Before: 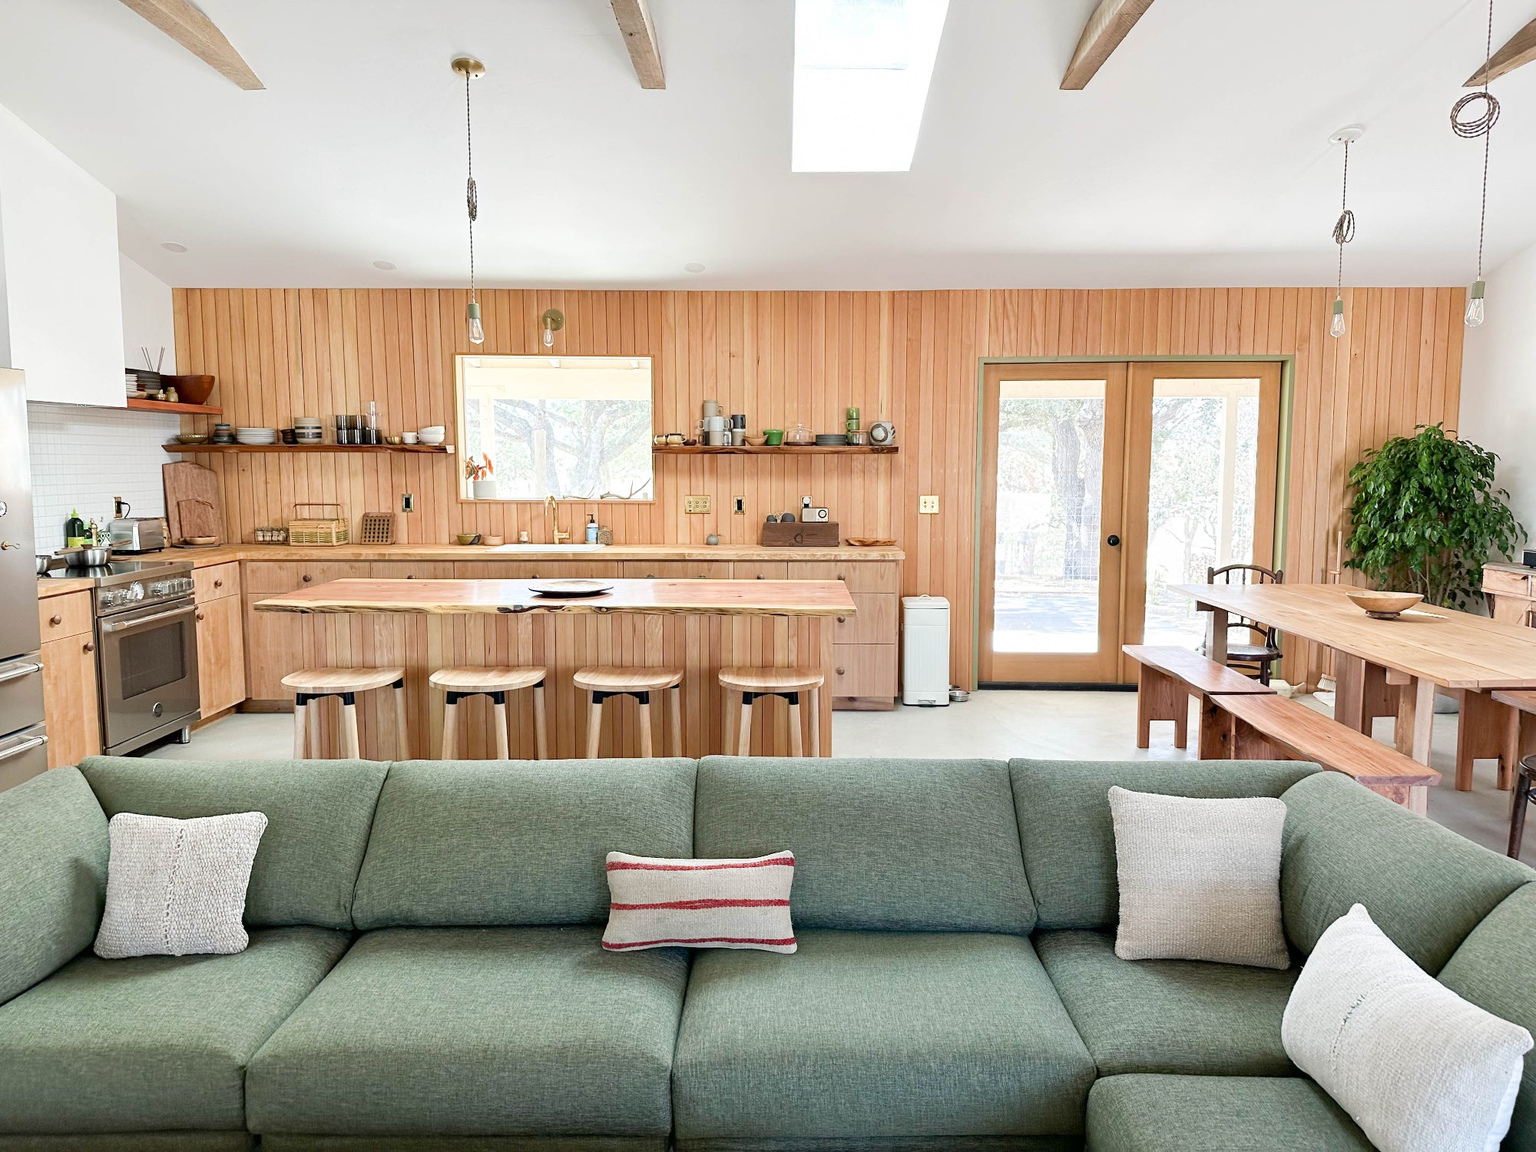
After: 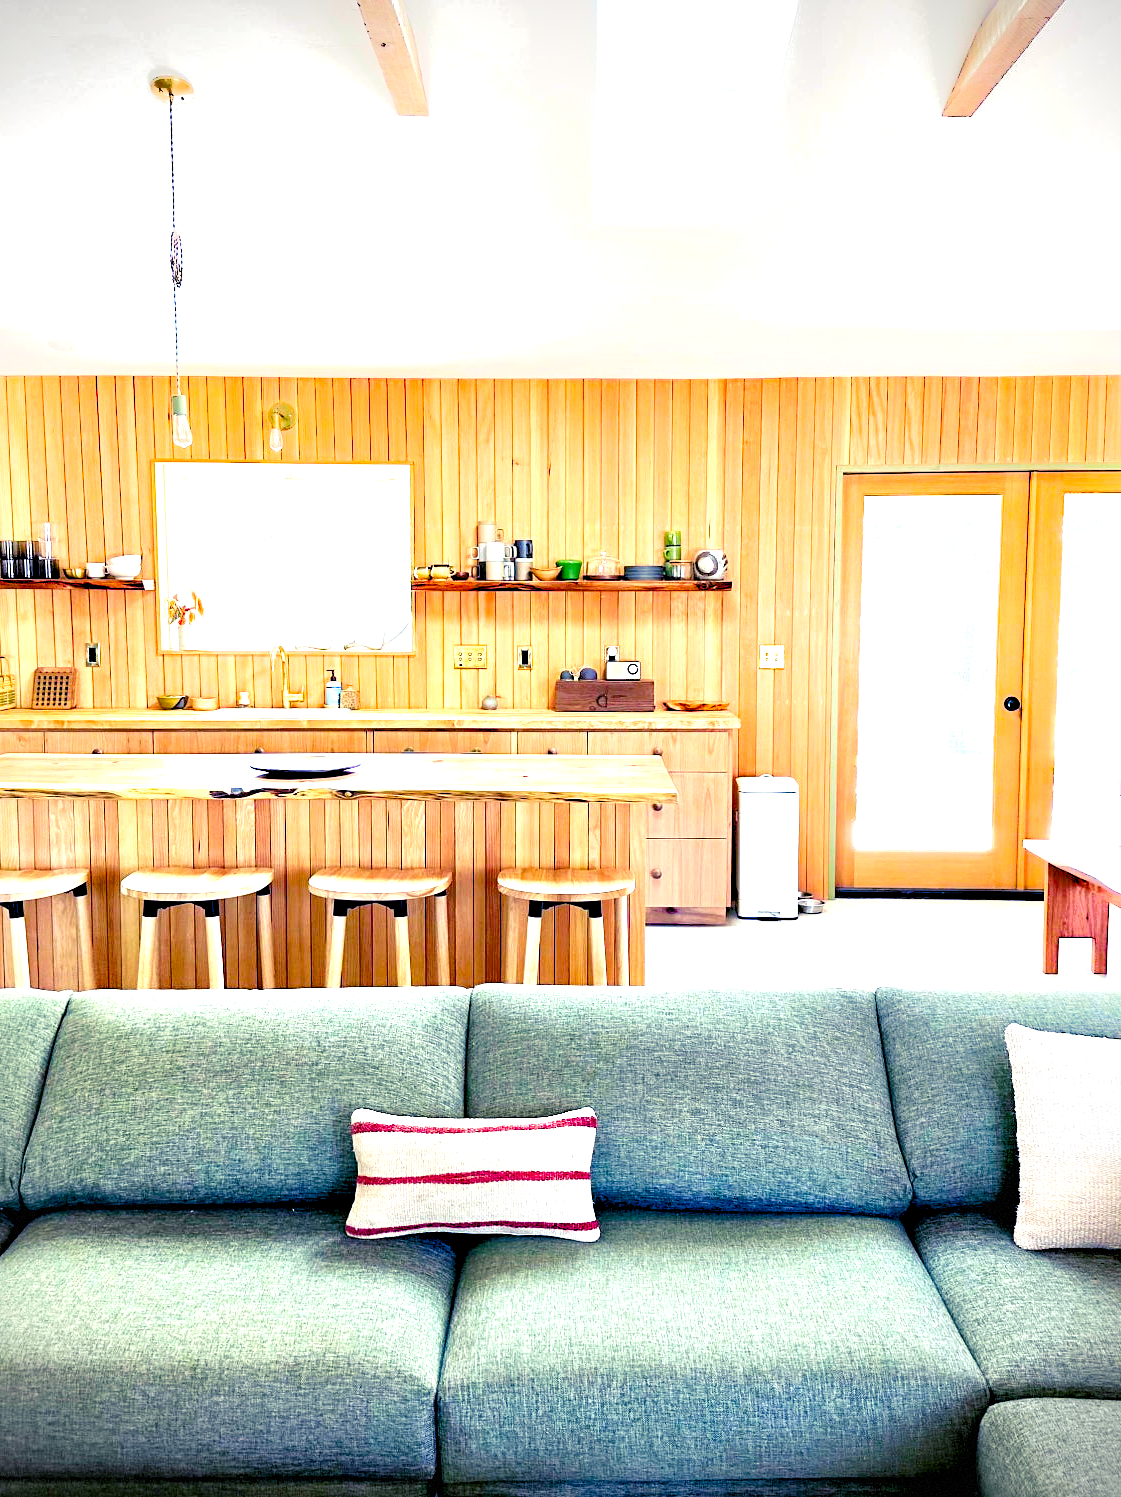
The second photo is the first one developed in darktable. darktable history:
levels: levels [0.036, 0.364, 0.827]
crop: left 21.932%, right 22.005%, bottom 0.008%
vignetting: fall-off radius 60.91%, dithering 8-bit output
color balance rgb: shadows lift › luminance -28.878%, shadows lift › chroma 15.226%, shadows lift › hue 268.52°, power › chroma 0.271%, power › hue 60.99°, perceptual saturation grading › global saturation 29.536%, global vibrance 20%
shadows and highlights: shadows -22.89, highlights 45.39, highlights color adjustment 89.04%, soften with gaussian
contrast equalizer: y [[0.6 ×6], [0.55 ×6], [0 ×6], [0 ×6], [0 ×6]], mix 0.577
local contrast: mode bilateral grid, contrast 44, coarseness 68, detail 213%, midtone range 0.2
